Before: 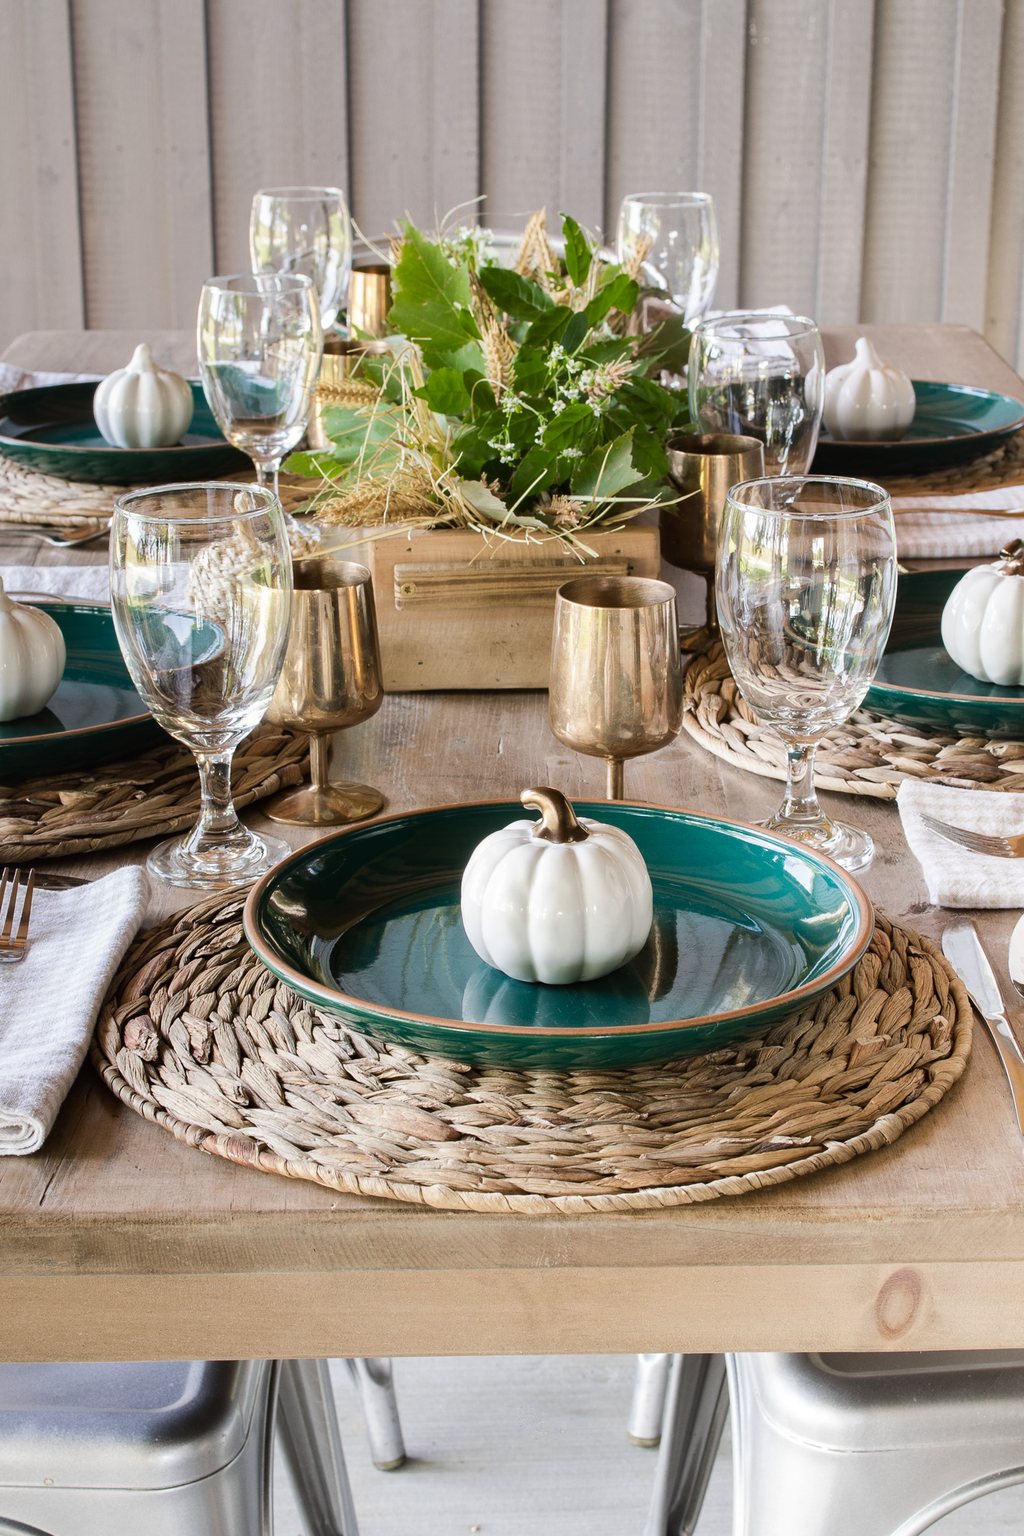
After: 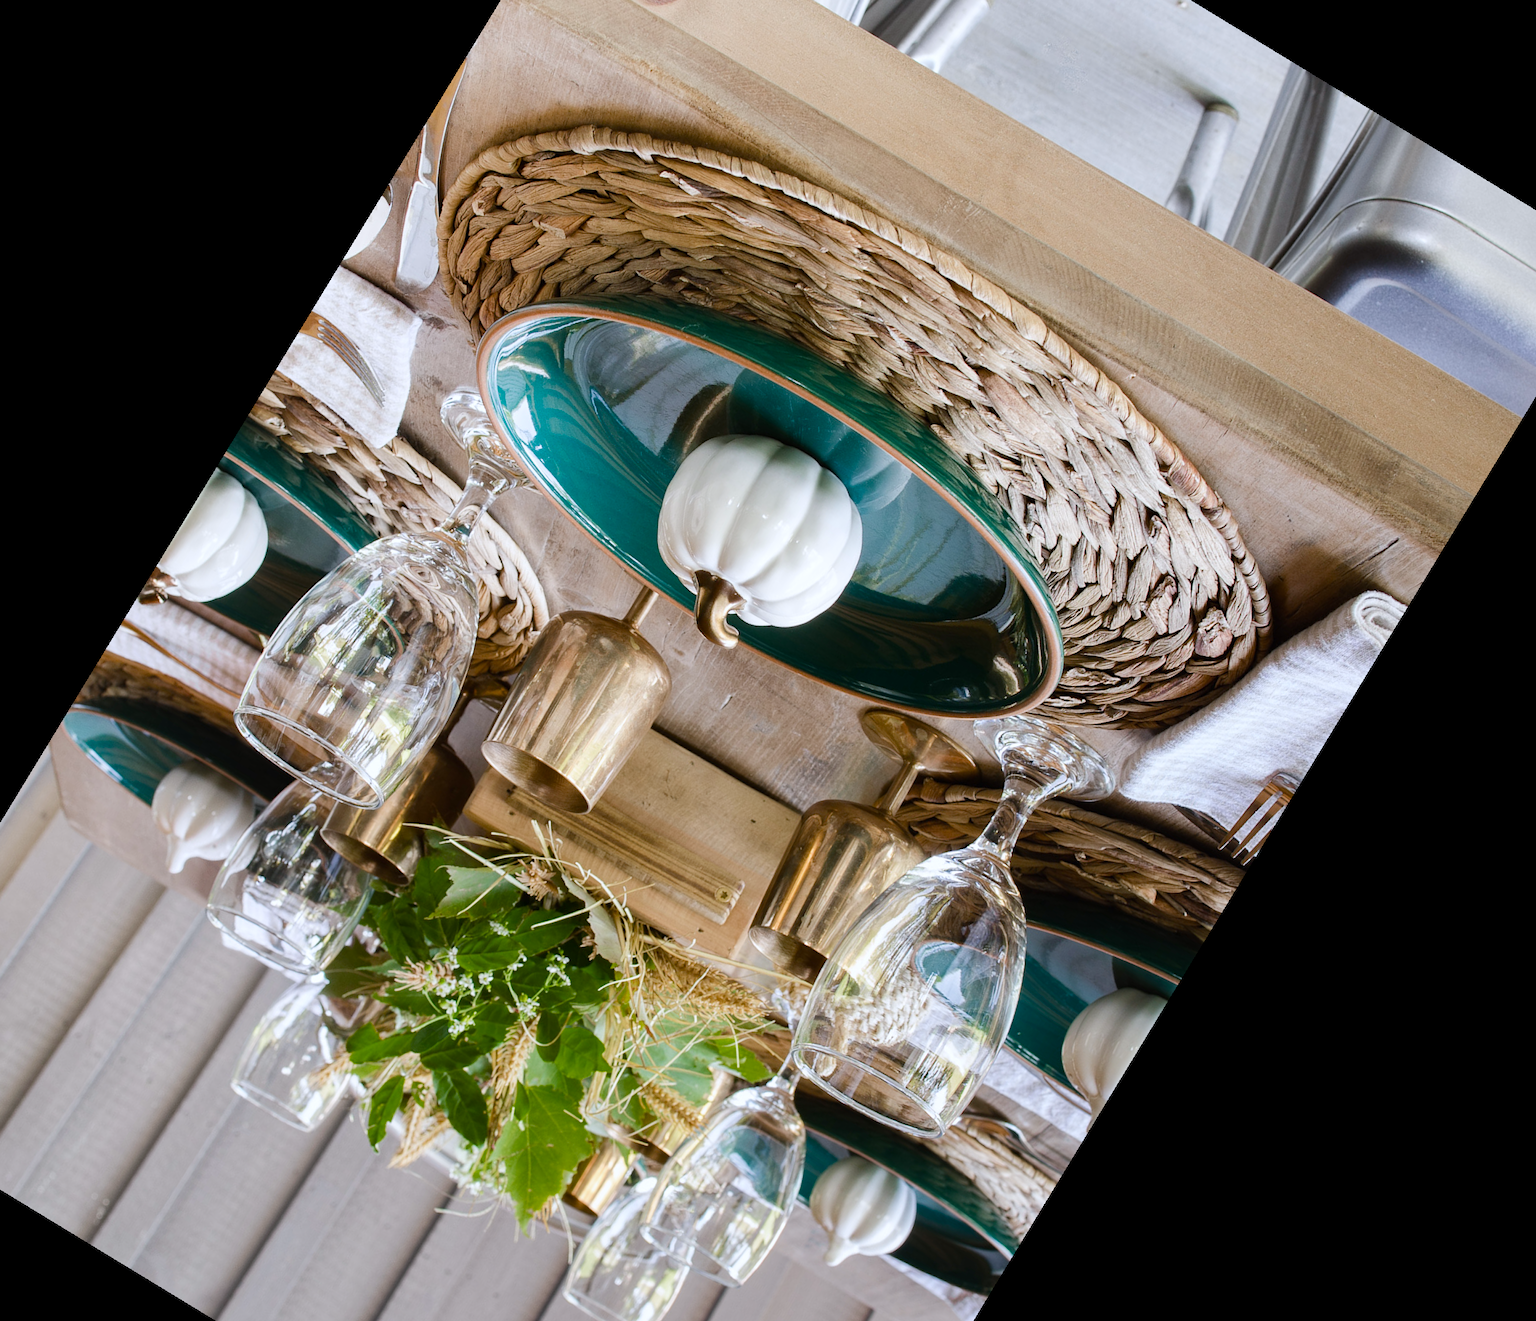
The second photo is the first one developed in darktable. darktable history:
white balance: red 0.974, blue 1.044
crop and rotate: angle 148.68°, left 9.111%, top 15.603%, right 4.588%, bottom 17.041%
color balance rgb: perceptual saturation grading › global saturation 20%, perceptual saturation grading › highlights -25%, perceptual saturation grading › shadows 25%
